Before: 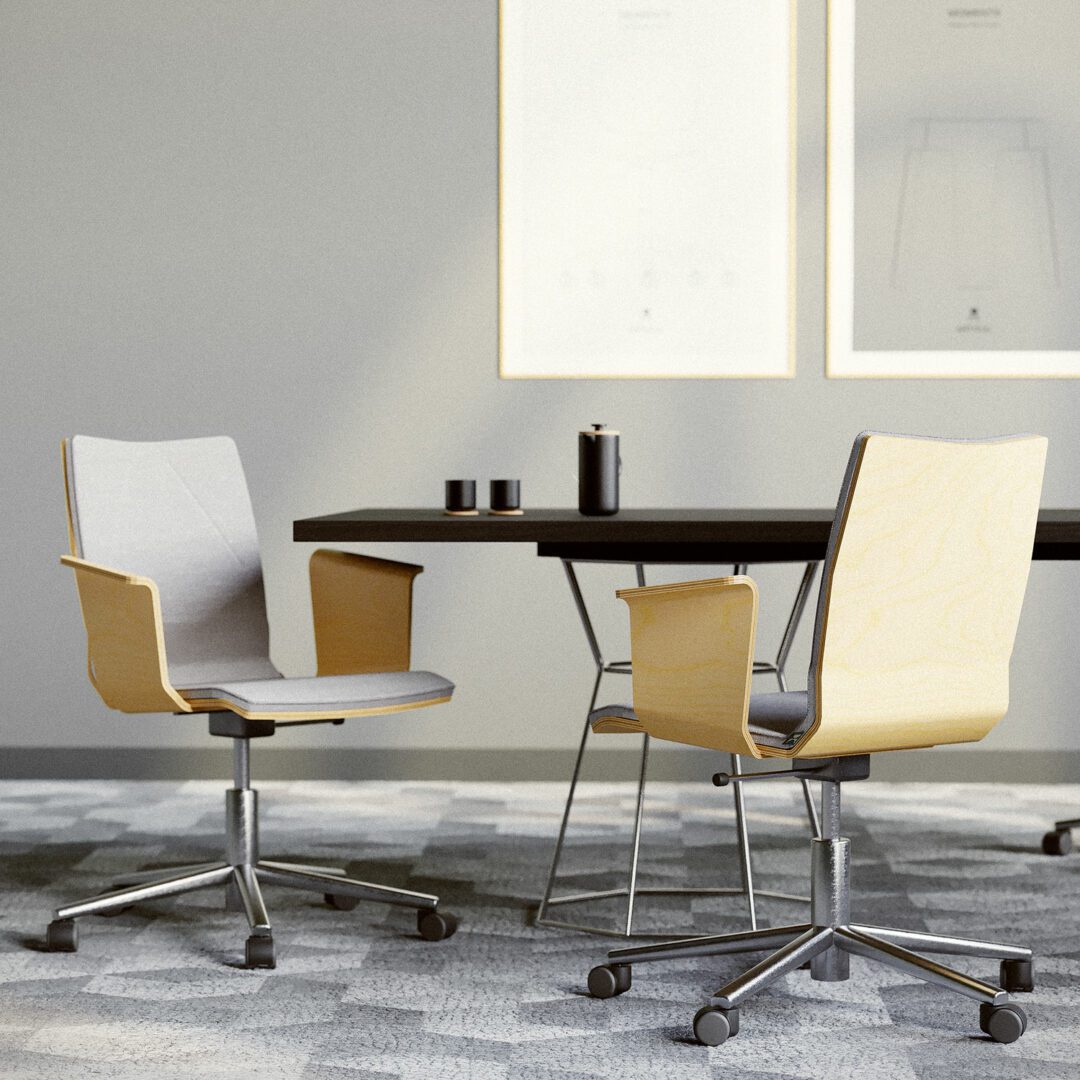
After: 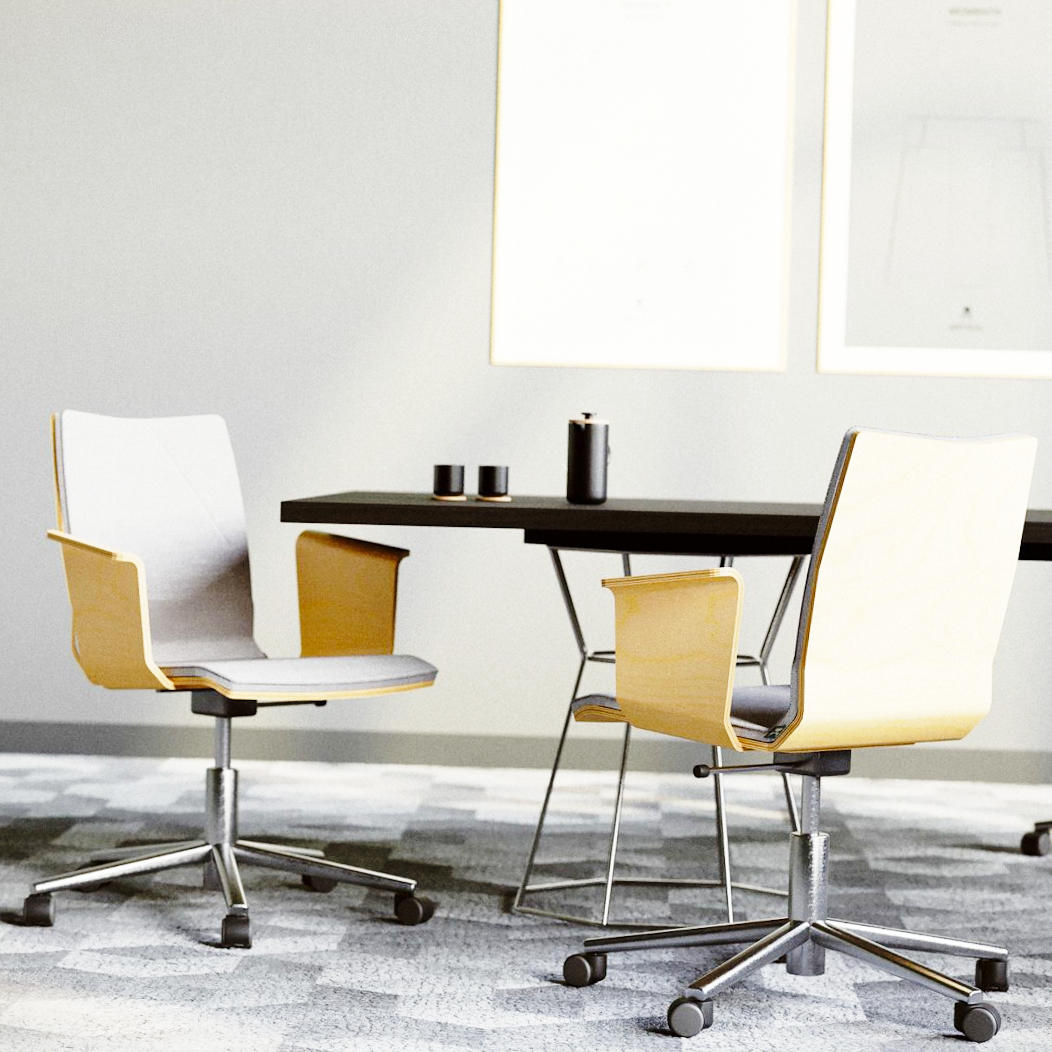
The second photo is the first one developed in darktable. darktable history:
crop and rotate: angle -1.51°
base curve: curves: ch0 [(0, 0) (0.028, 0.03) (0.121, 0.232) (0.46, 0.748) (0.859, 0.968) (1, 1)], preserve colors none
